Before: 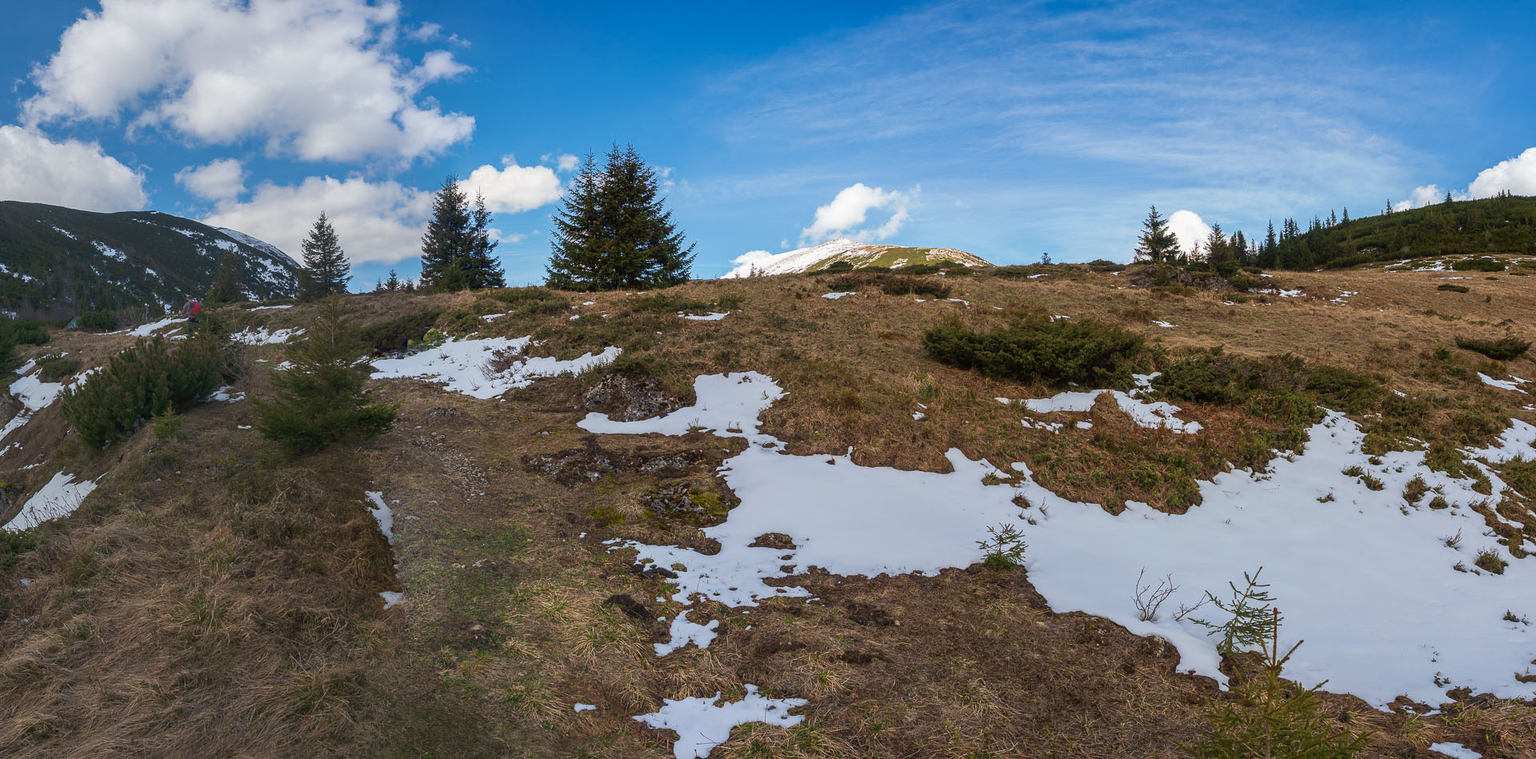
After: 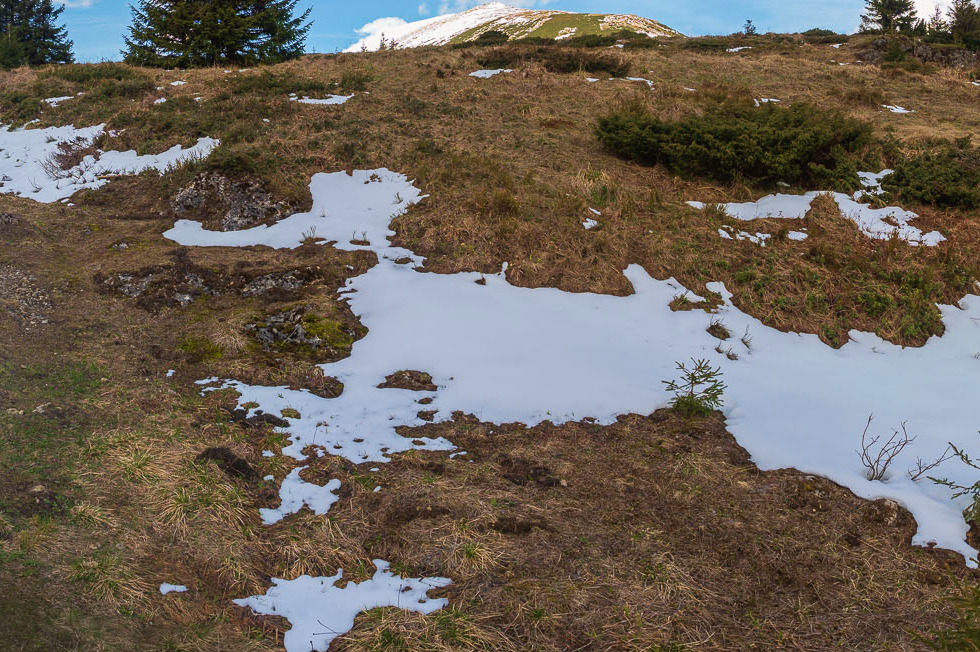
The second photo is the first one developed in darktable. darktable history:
velvia: strength 16.58%
crop and rotate: left 29.104%, top 31.25%, right 19.812%
